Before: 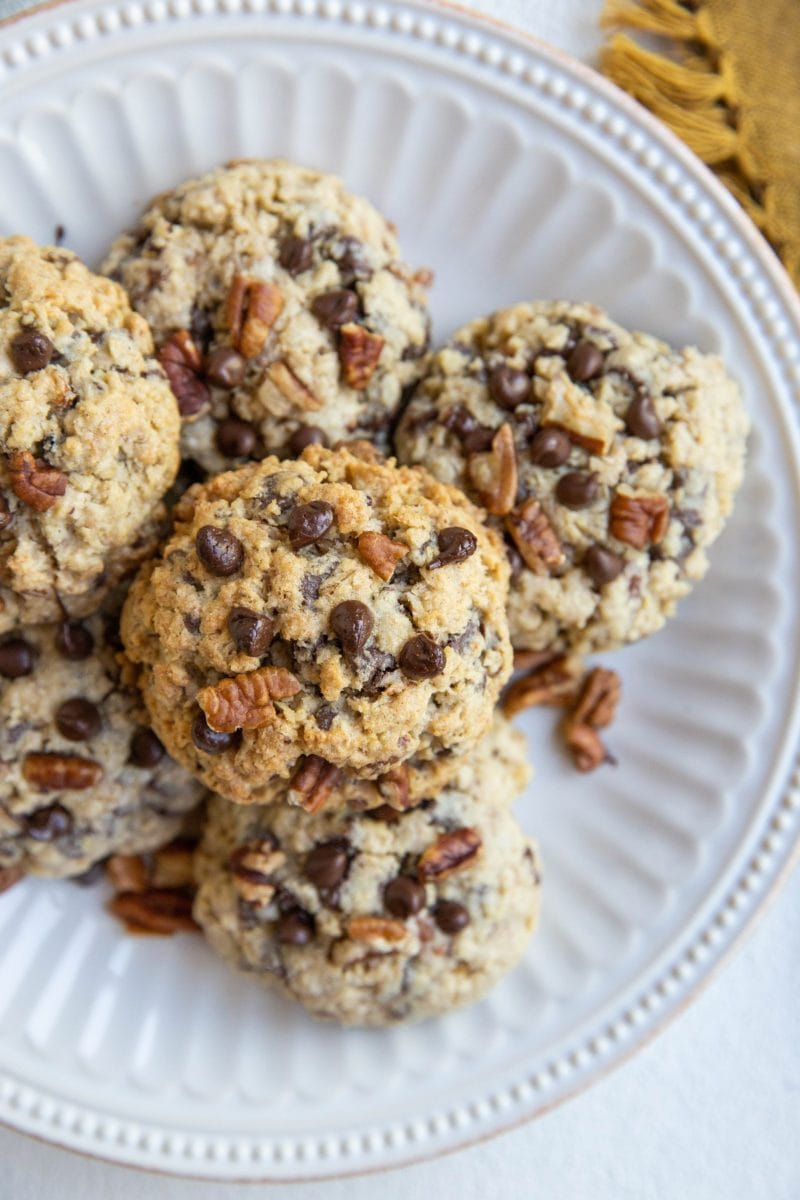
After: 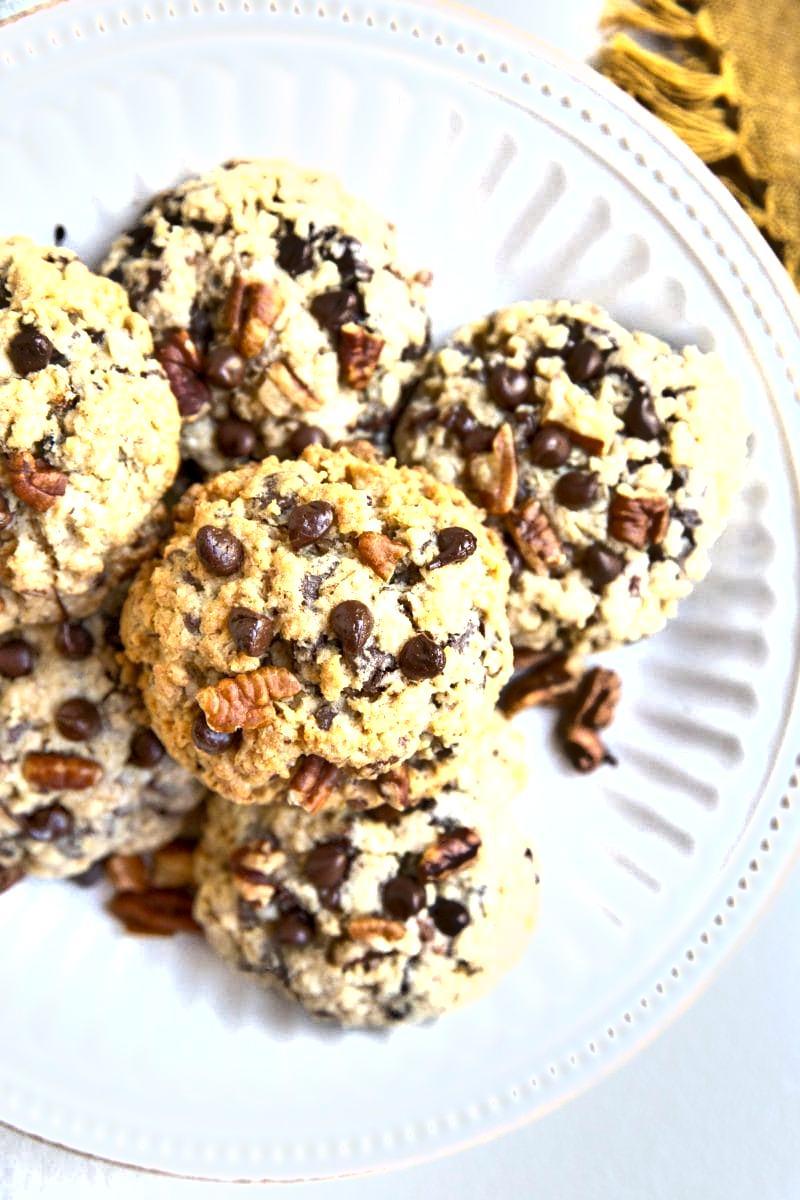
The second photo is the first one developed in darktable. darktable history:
haze removal: strength 0.105, compatibility mode true, adaptive false
exposure: black level correction 0.001, exposure 1.119 EV, compensate highlight preservation false
shadows and highlights: highlights color adjustment 0.564%, low approximation 0.01, soften with gaussian
